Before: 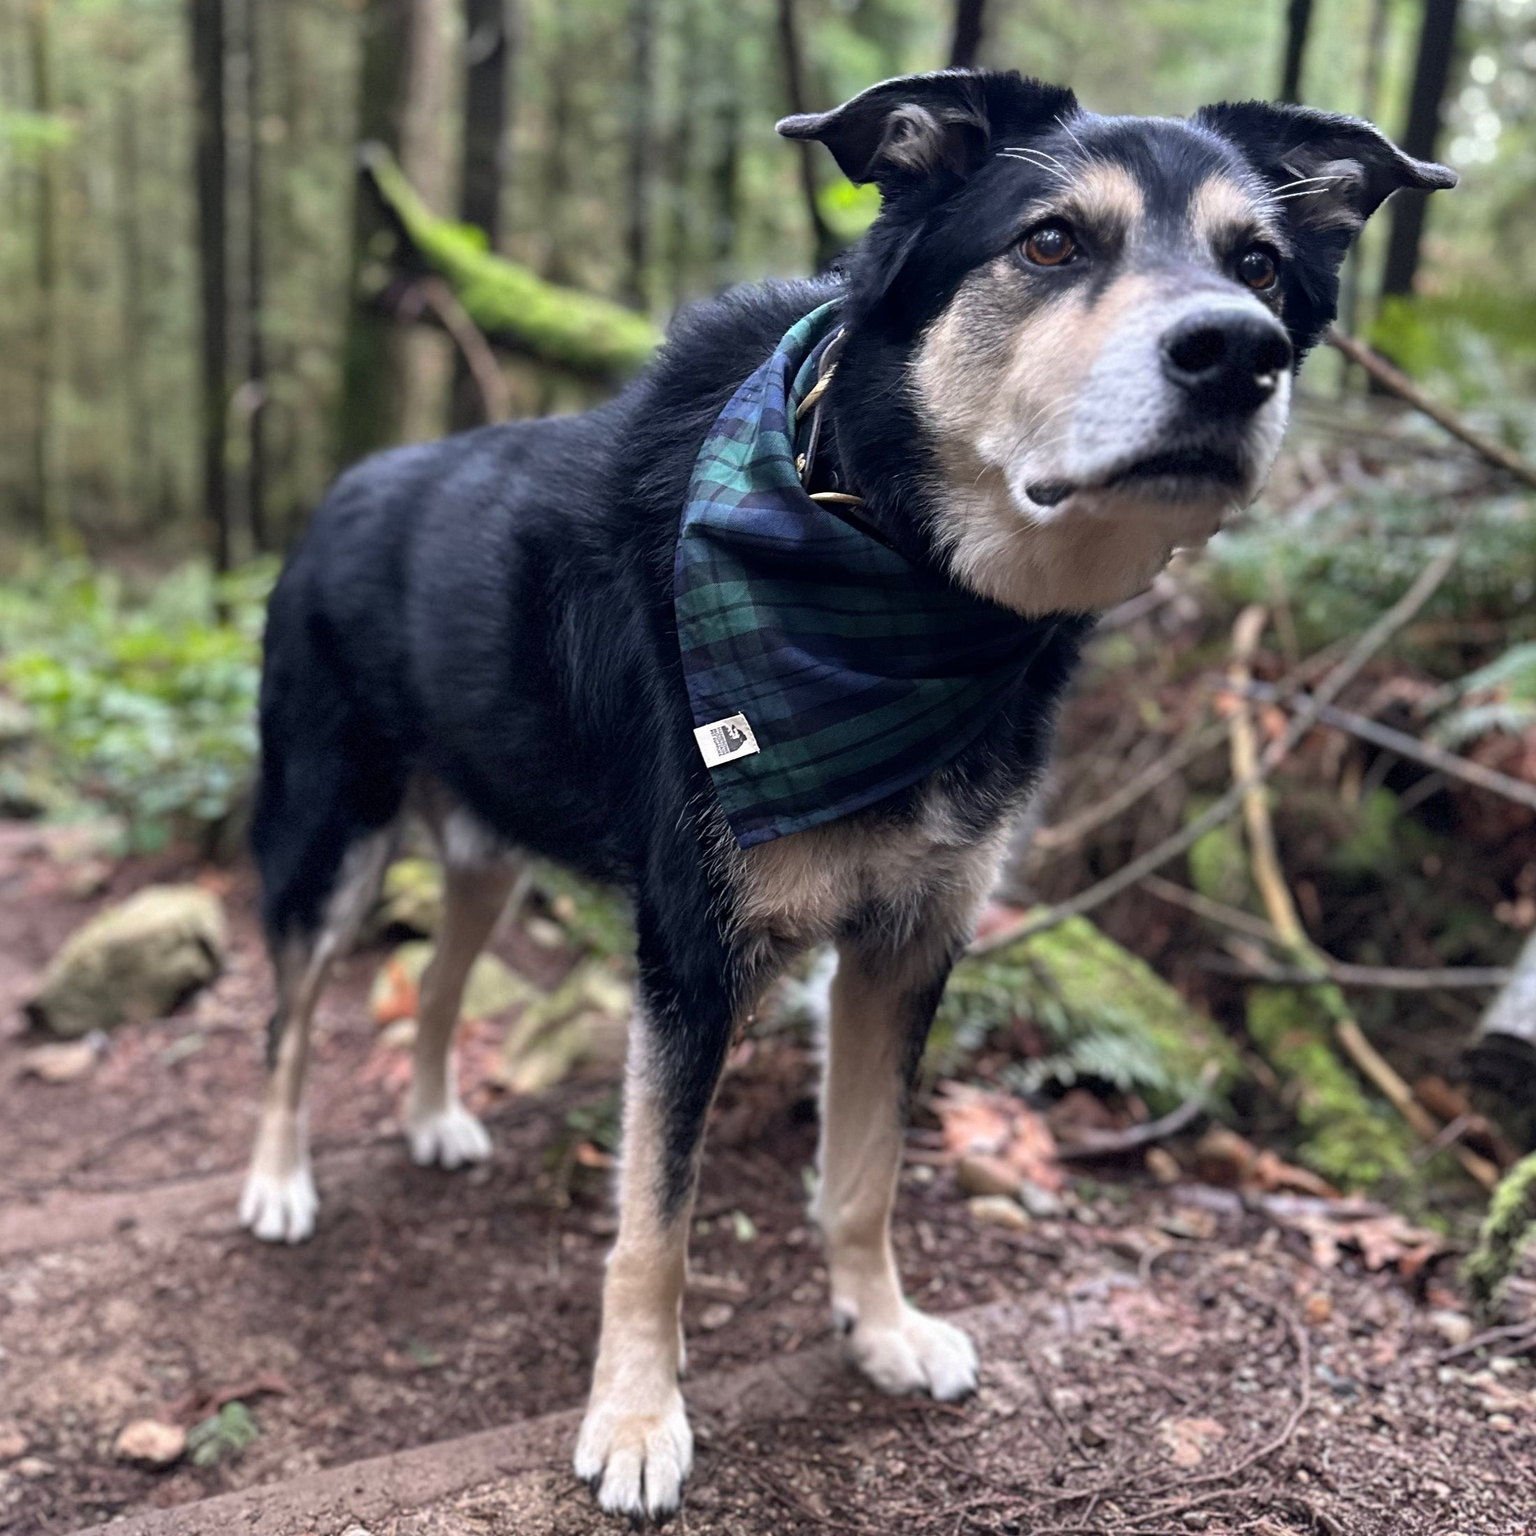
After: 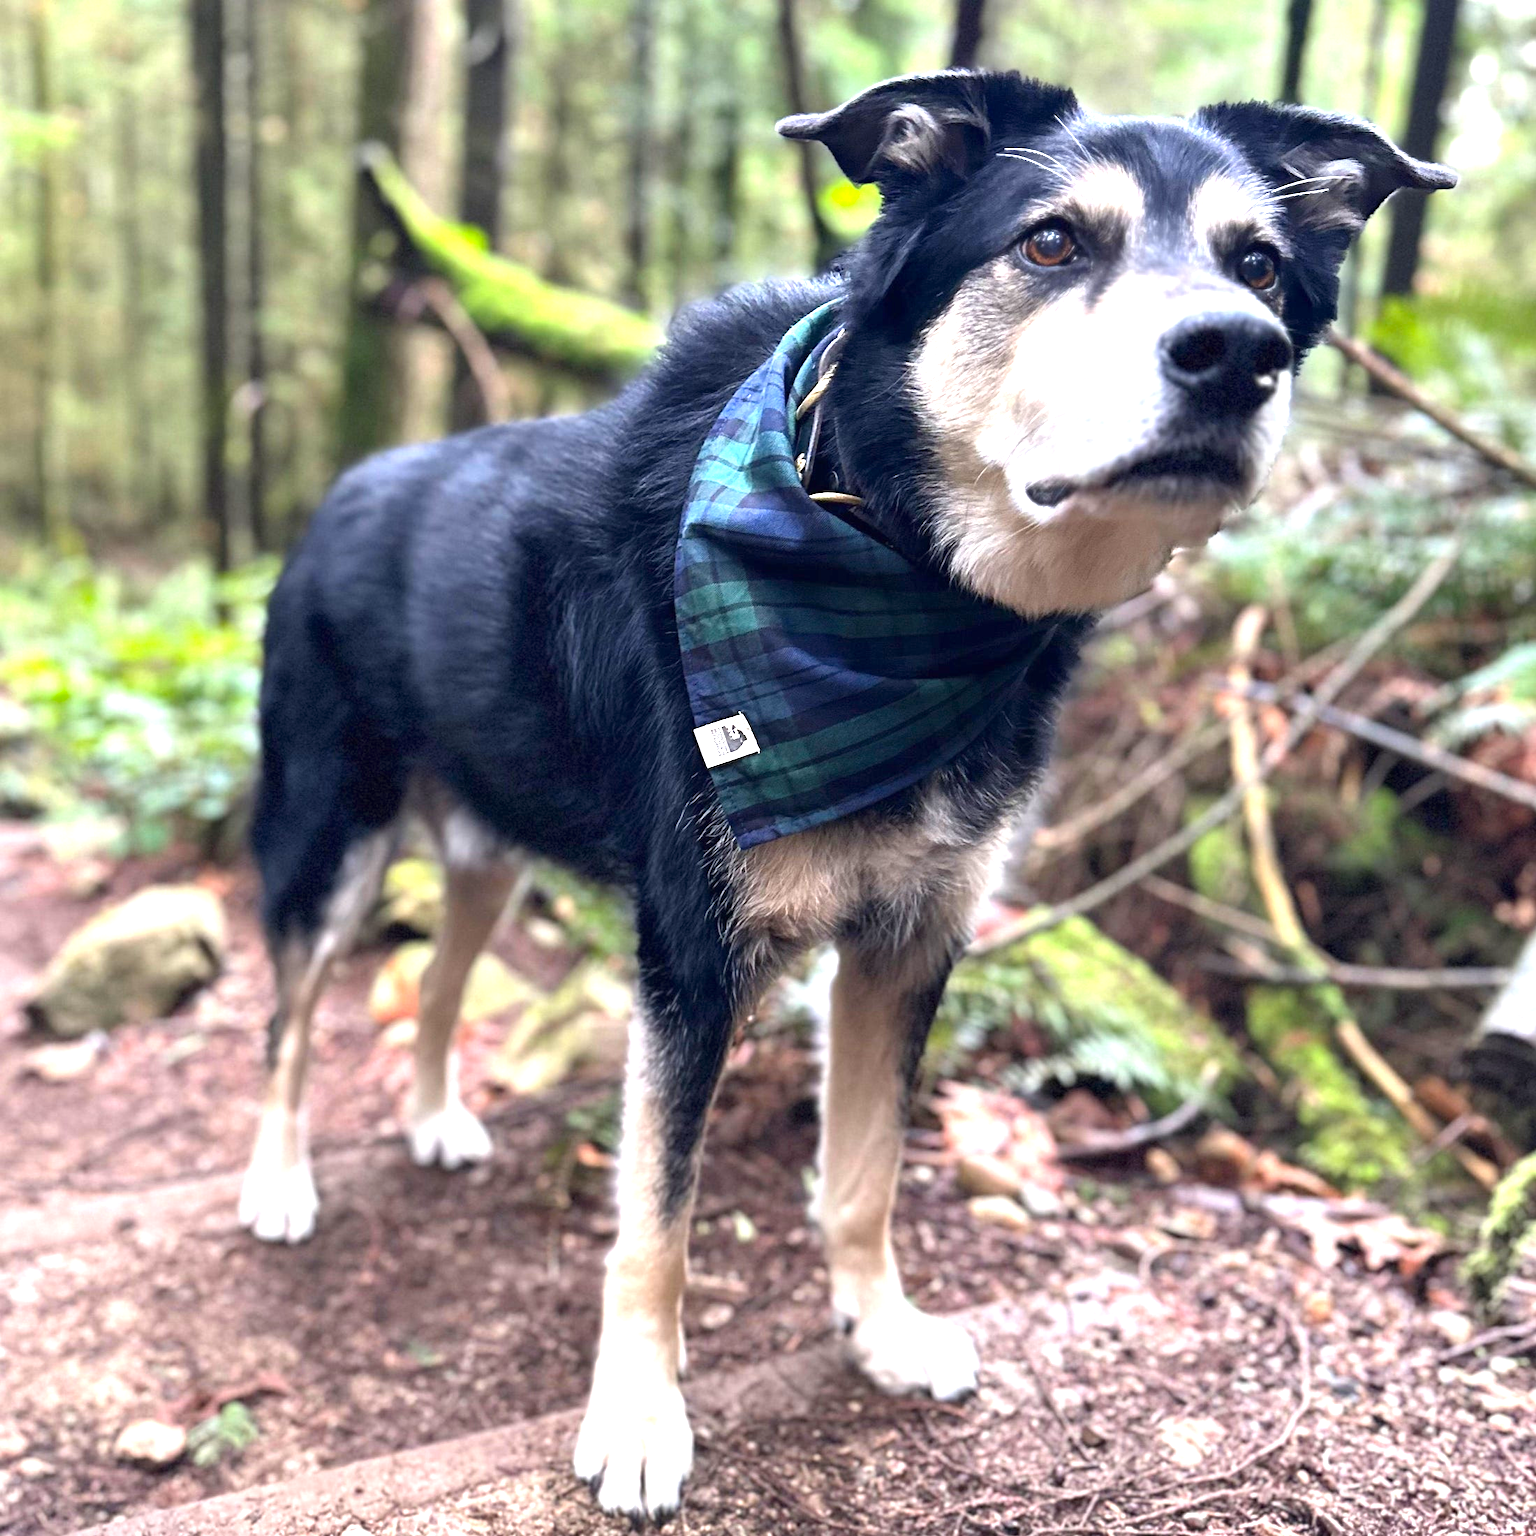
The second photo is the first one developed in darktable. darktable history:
tone equalizer: on, module defaults
exposure: black level correction 0, exposure 1.2 EV, compensate highlight preservation false
contrast brightness saturation: saturation 0.18
